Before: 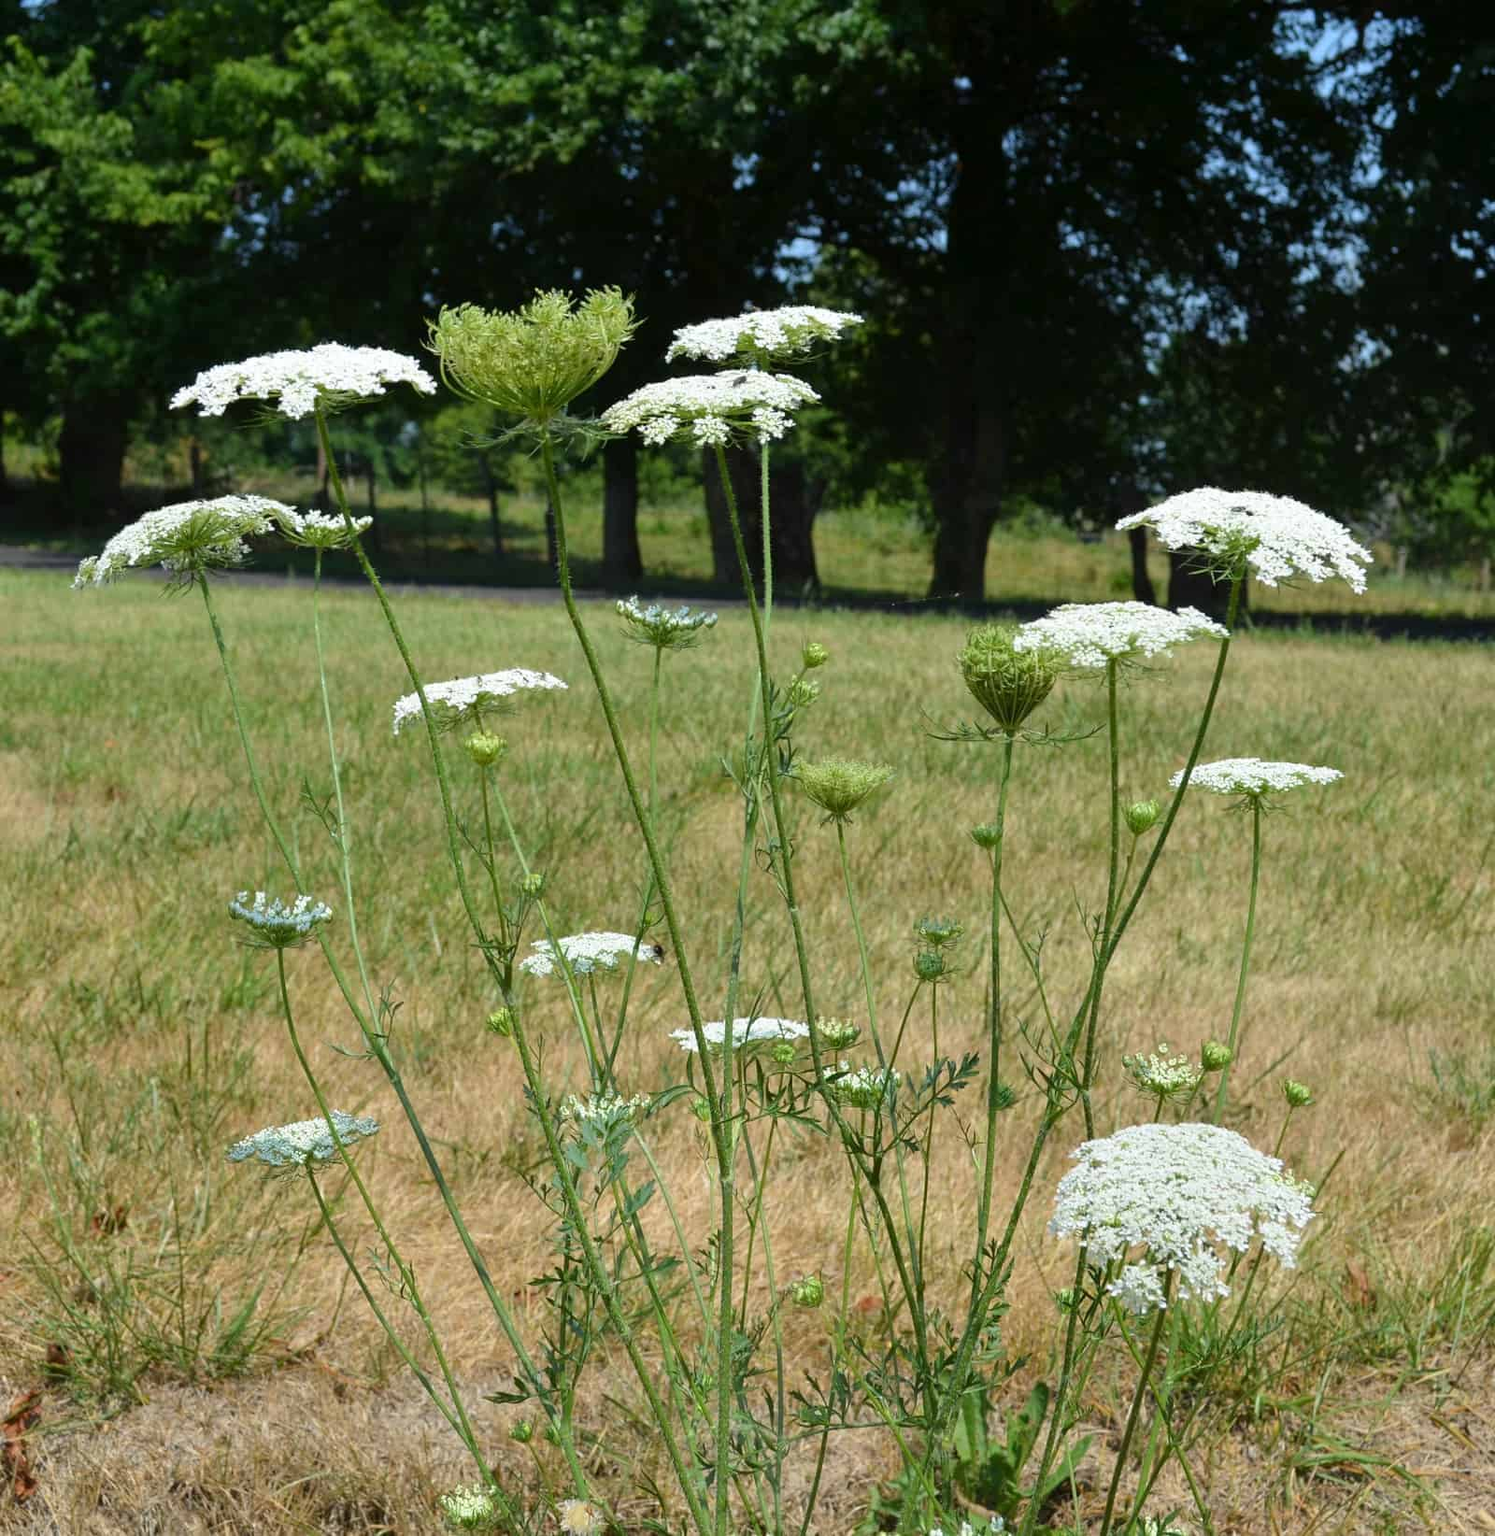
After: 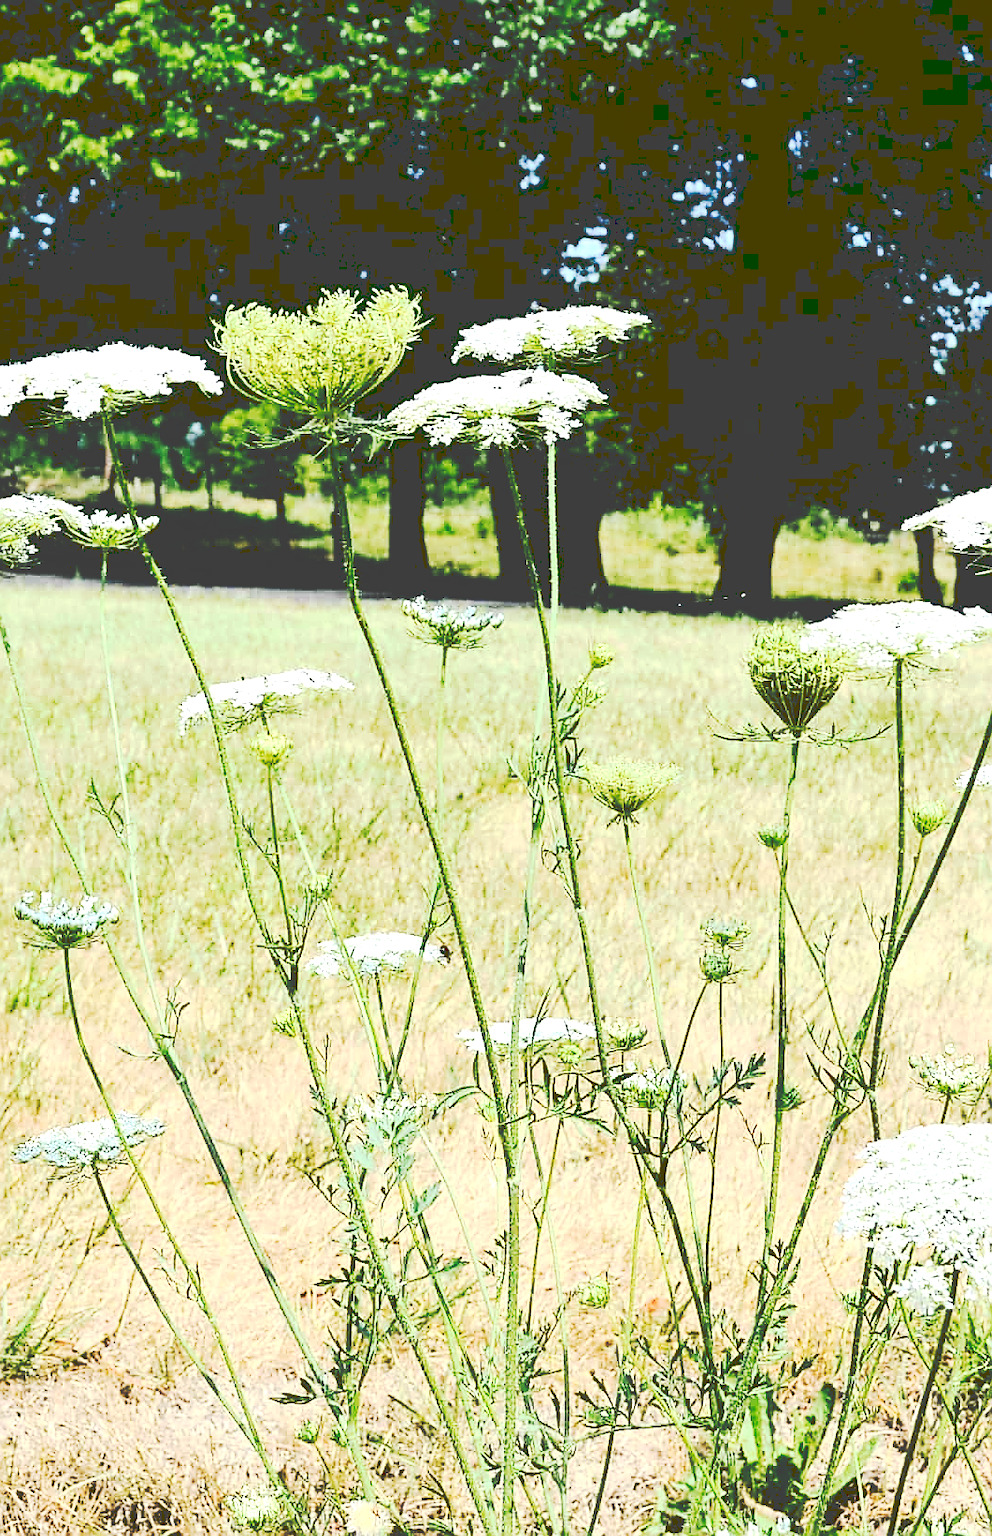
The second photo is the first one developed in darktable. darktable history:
exposure: black level correction 0, exposure 1.001 EV, compensate exposure bias true, compensate highlight preservation false
crop and rotate: left 14.316%, right 19.29%
contrast brightness saturation: contrast 0.295
sharpen: radius 1.354, amount 1.257, threshold 0.803
tone curve: curves: ch0 [(0, 0) (0.003, 0.26) (0.011, 0.26) (0.025, 0.26) (0.044, 0.257) (0.069, 0.257) (0.1, 0.257) (0.136, 0.255) (0.177, 0.258) (0.224, 0.272) (0.277, 0.294) (0.335, 0.346) (0.399, 0.422) (0.468, 0.536) (0.543, 0.657) (0.623, 0.757) (0.709, 0.823) (0.801, 0.872) (0.898, 0.92) (1, 1)], preserve colors none
